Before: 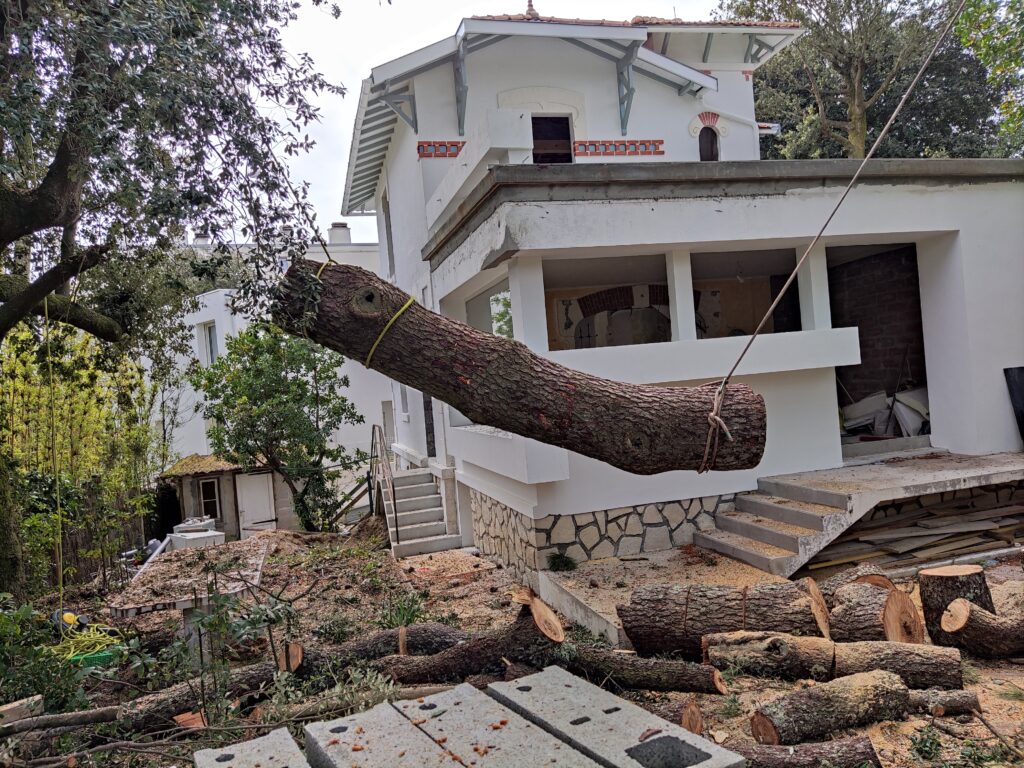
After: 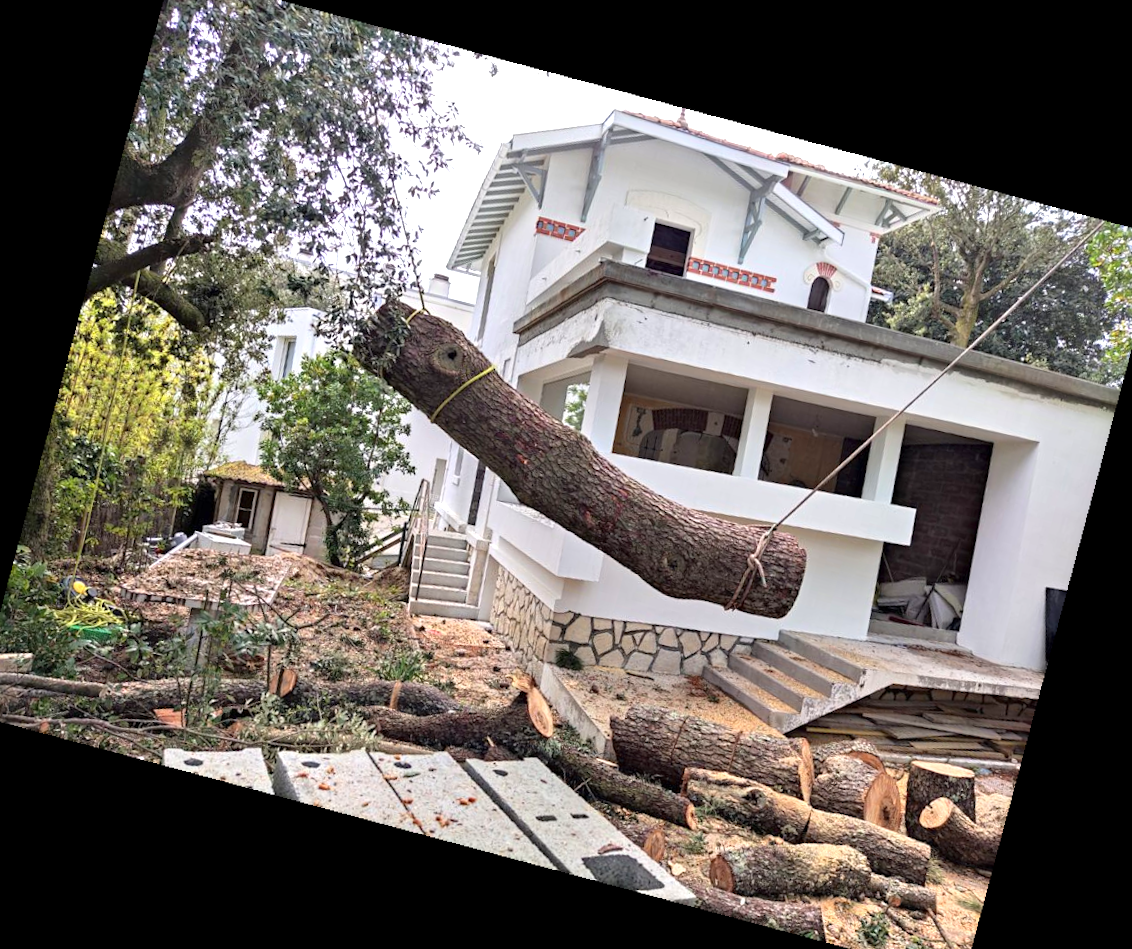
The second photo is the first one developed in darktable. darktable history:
crop and rotate: angle -1.69°
exposure: exposure 1 EV, compensate highlight preservation false
white balance: emerald 1
rotate and perspective: rotation 13.27°, automatic cropping off
